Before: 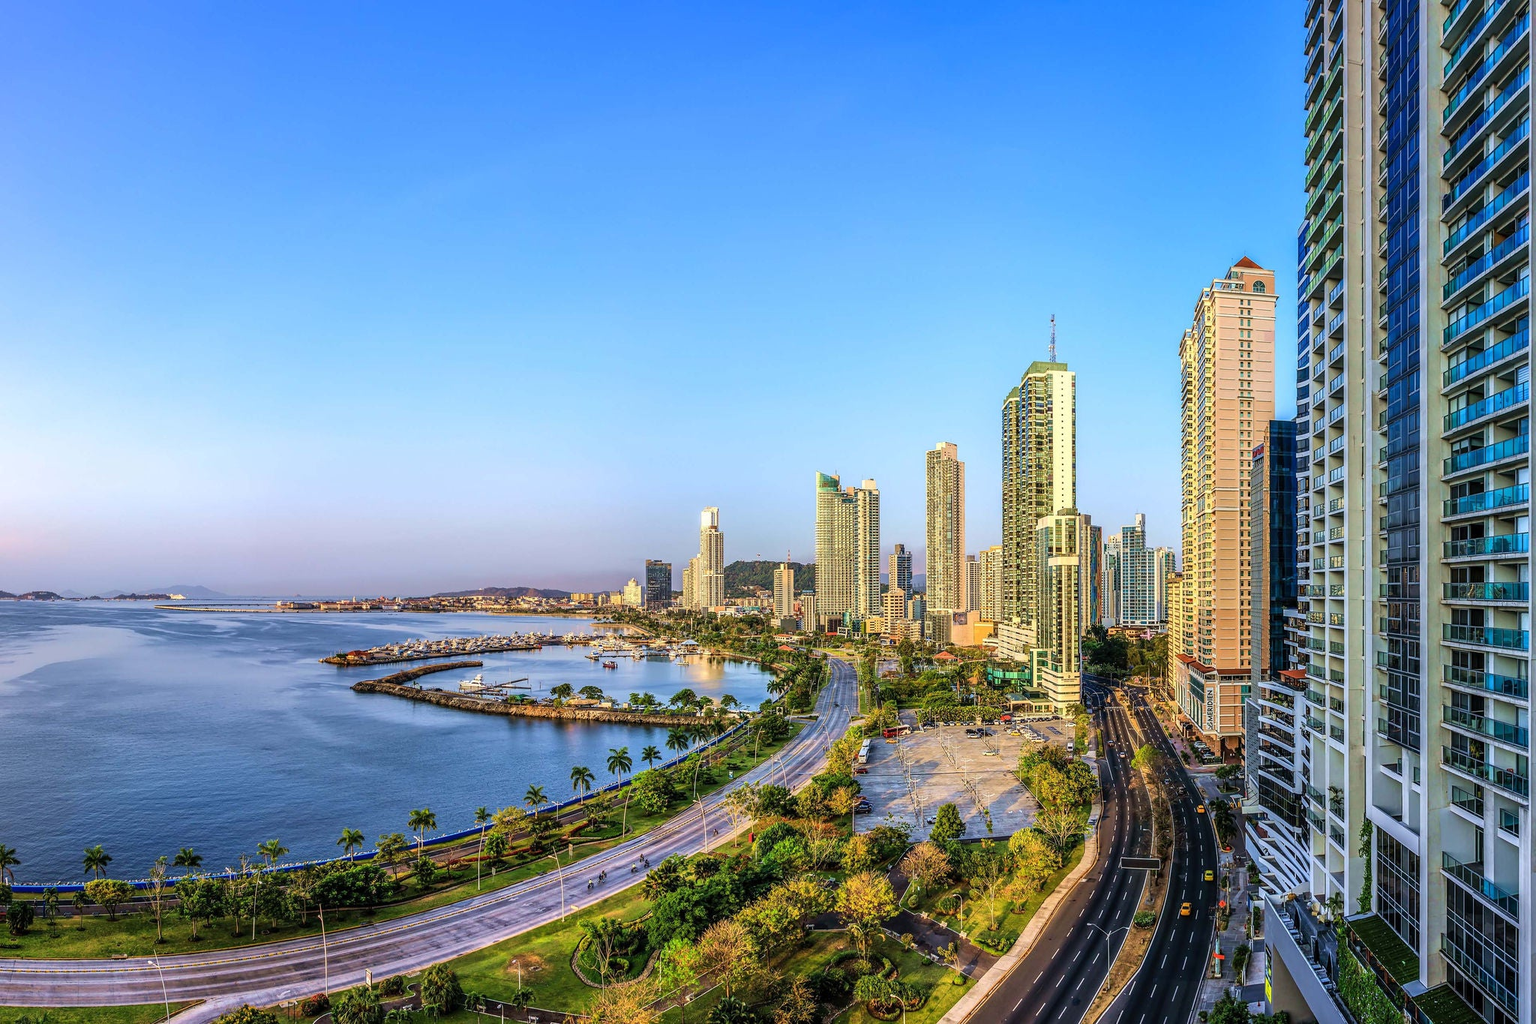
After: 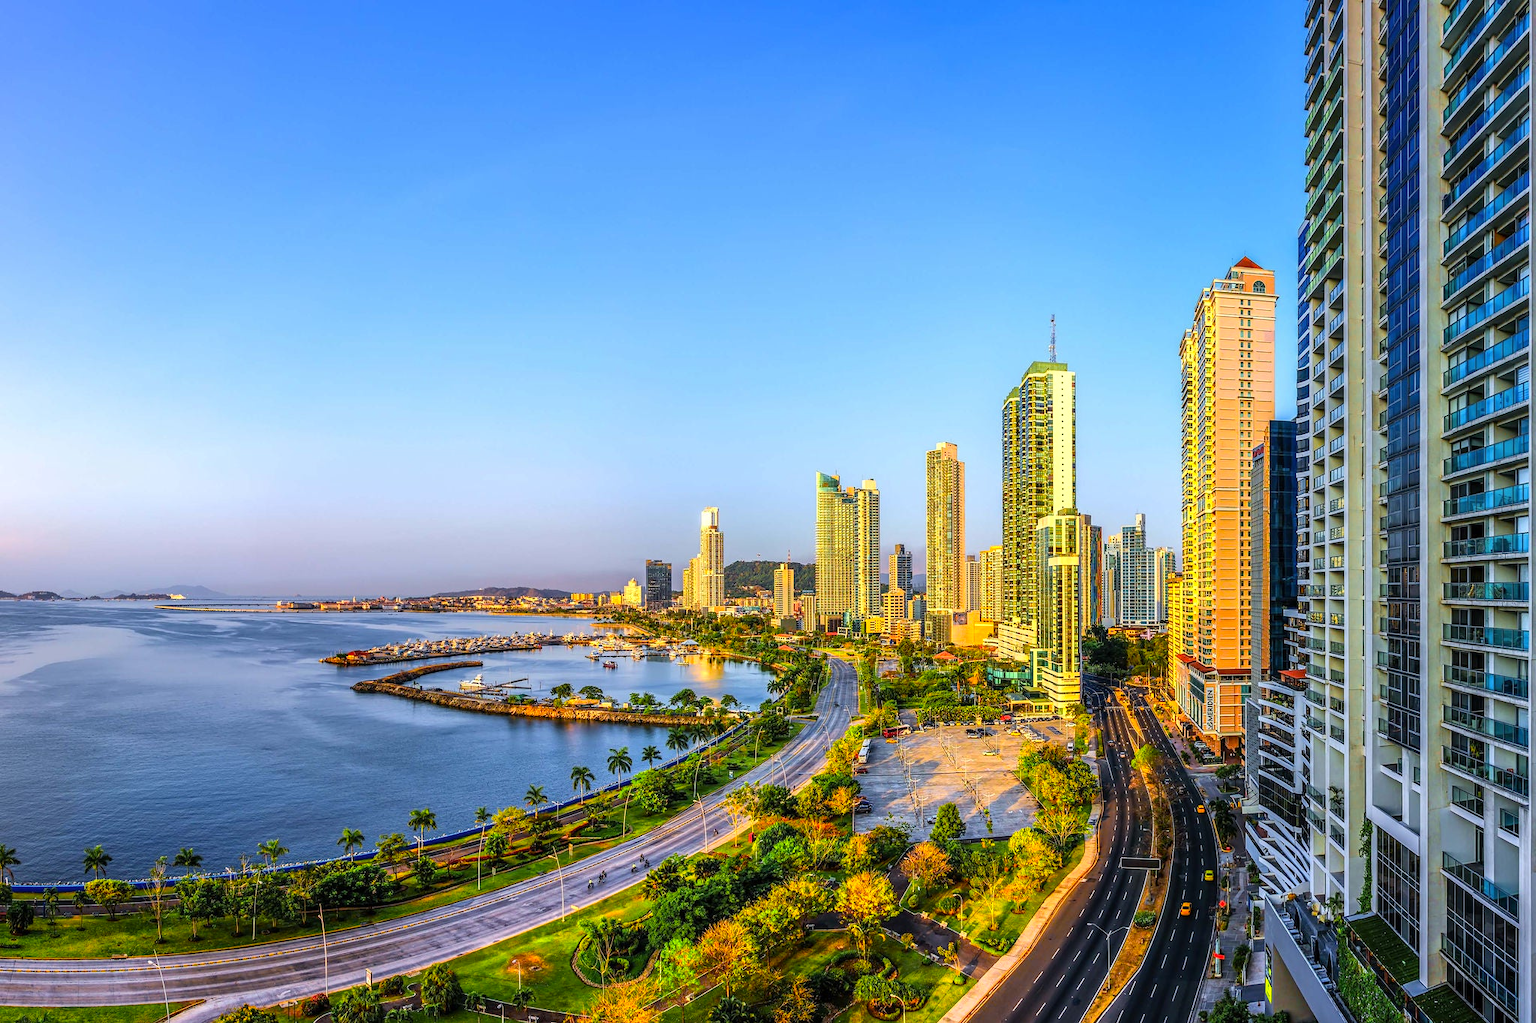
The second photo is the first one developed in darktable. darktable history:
color zones: curves: ch0 [(0.224, 0.526) (0.75, 0.5)]; ch1 [(0.055, 0.526) (0.224, 0.761) (0.377, 0.526) (0.75, 0.5)], mix 99.97%
